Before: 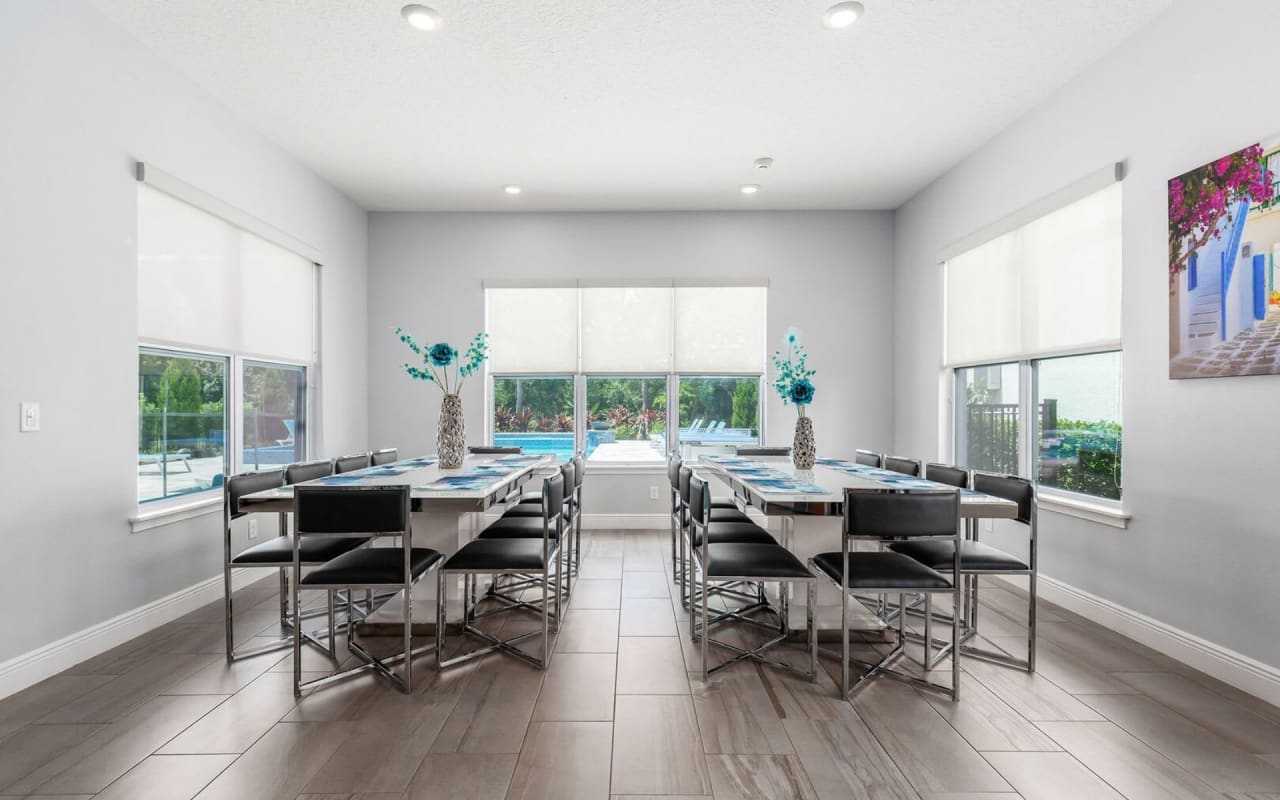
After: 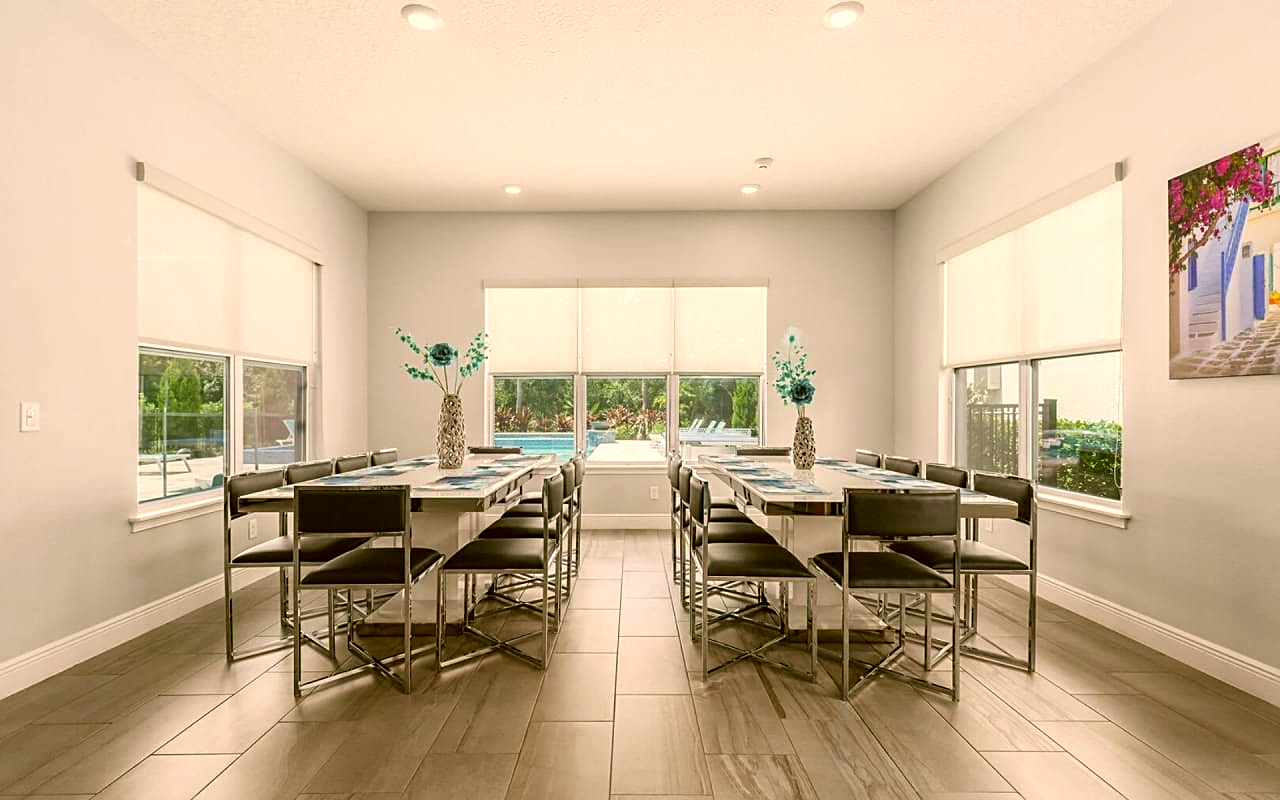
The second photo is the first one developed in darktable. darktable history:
color correction: highlights a* 8.43, highlights b* 15.66, shadows a* -0.607, shadows b* 27.02
exposure: exposure 0.135 EV, compensate highlight preservation false
sharpen: on, module defaults
